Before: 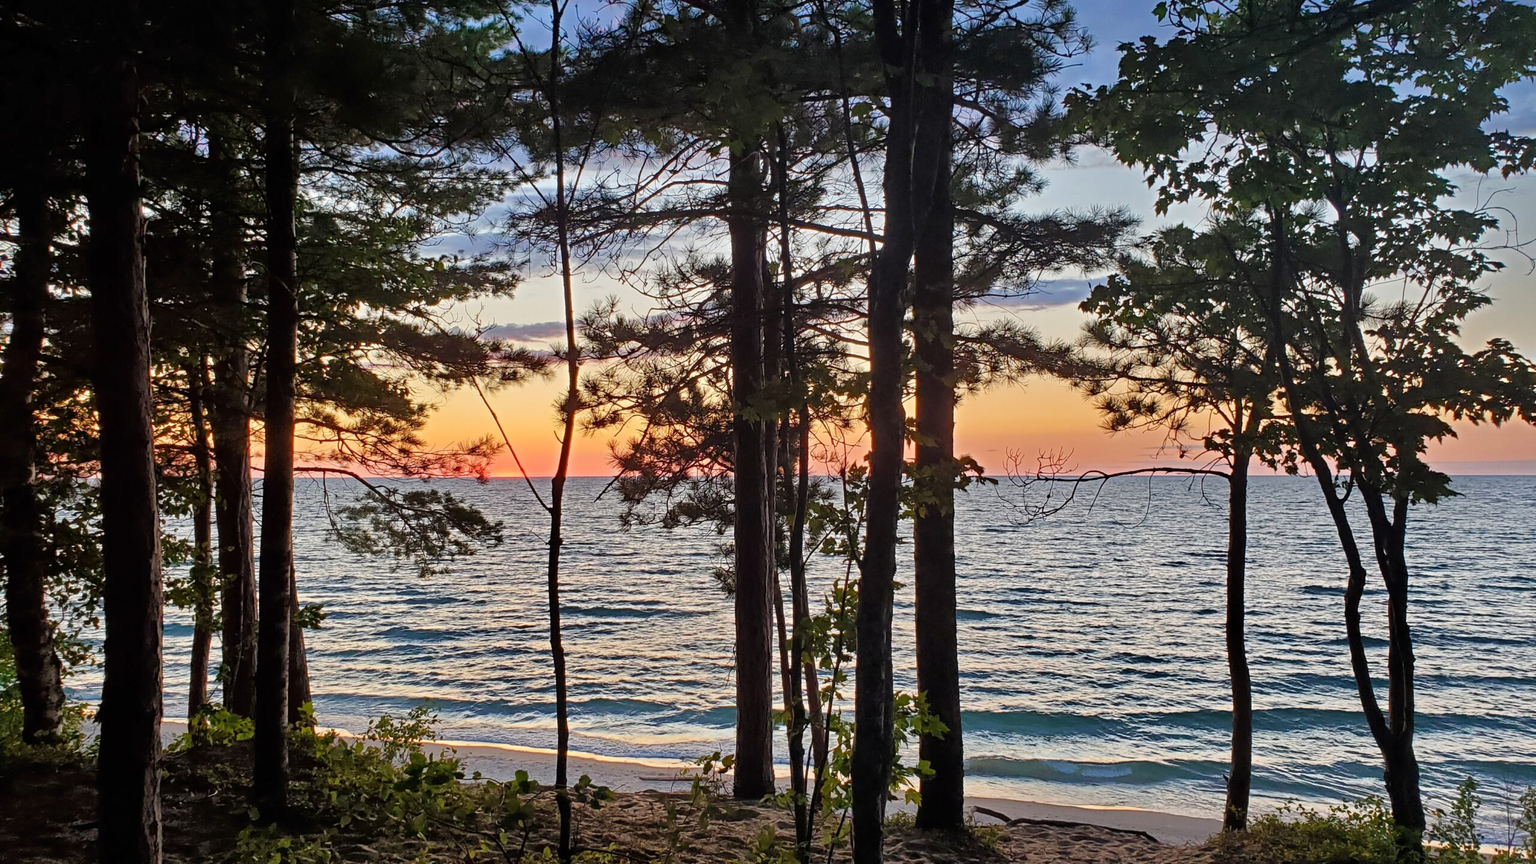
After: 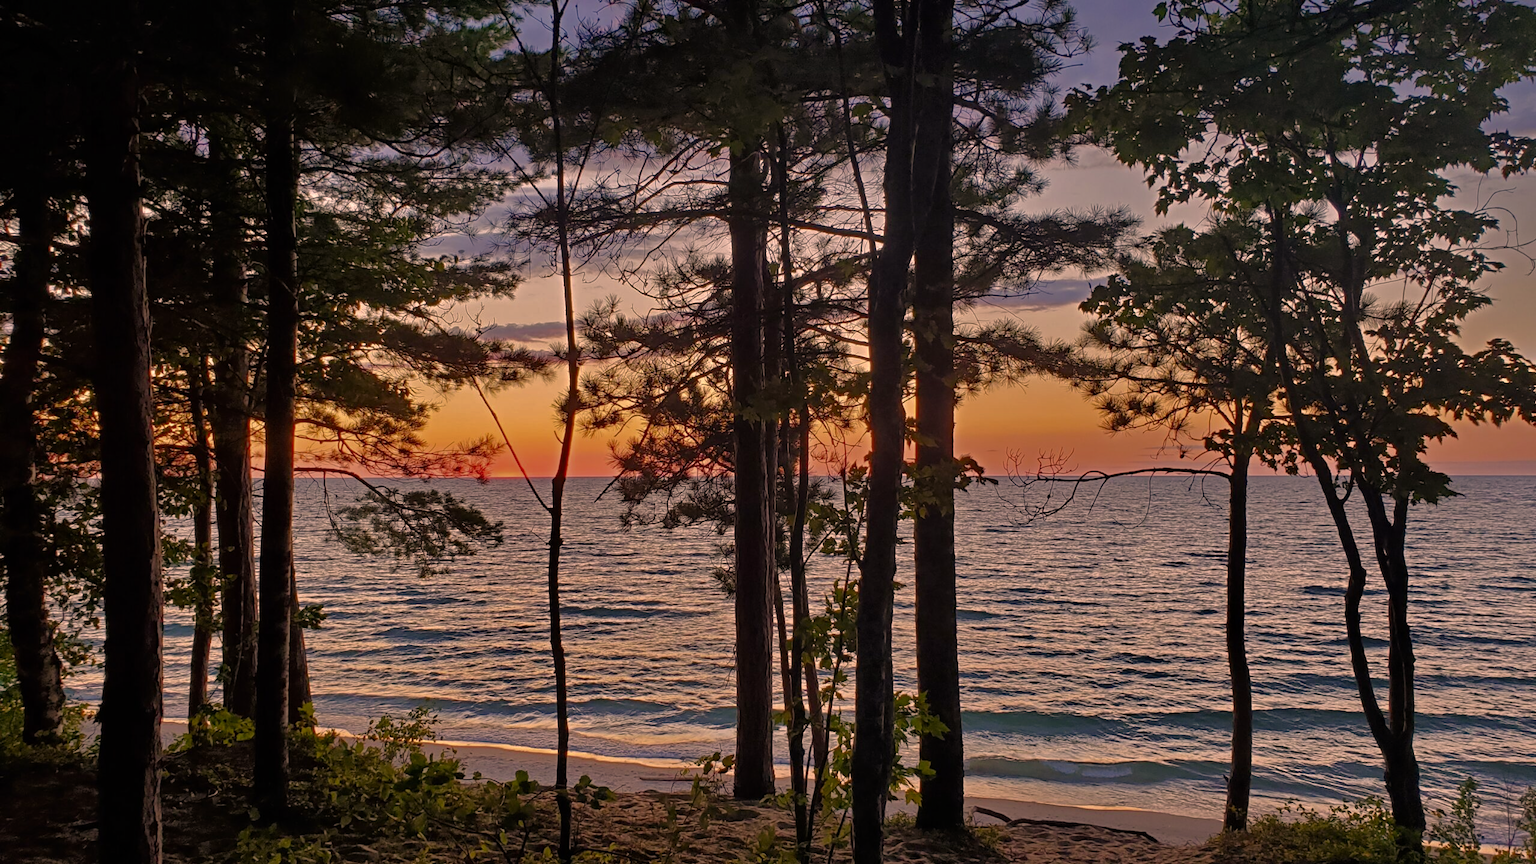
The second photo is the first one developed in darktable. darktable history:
base curve: curves: ch0 [(0, 0) (0.841, 0.609) (1, 1)]
color correction: highlights a* 20.83, highlights b* 19.7
